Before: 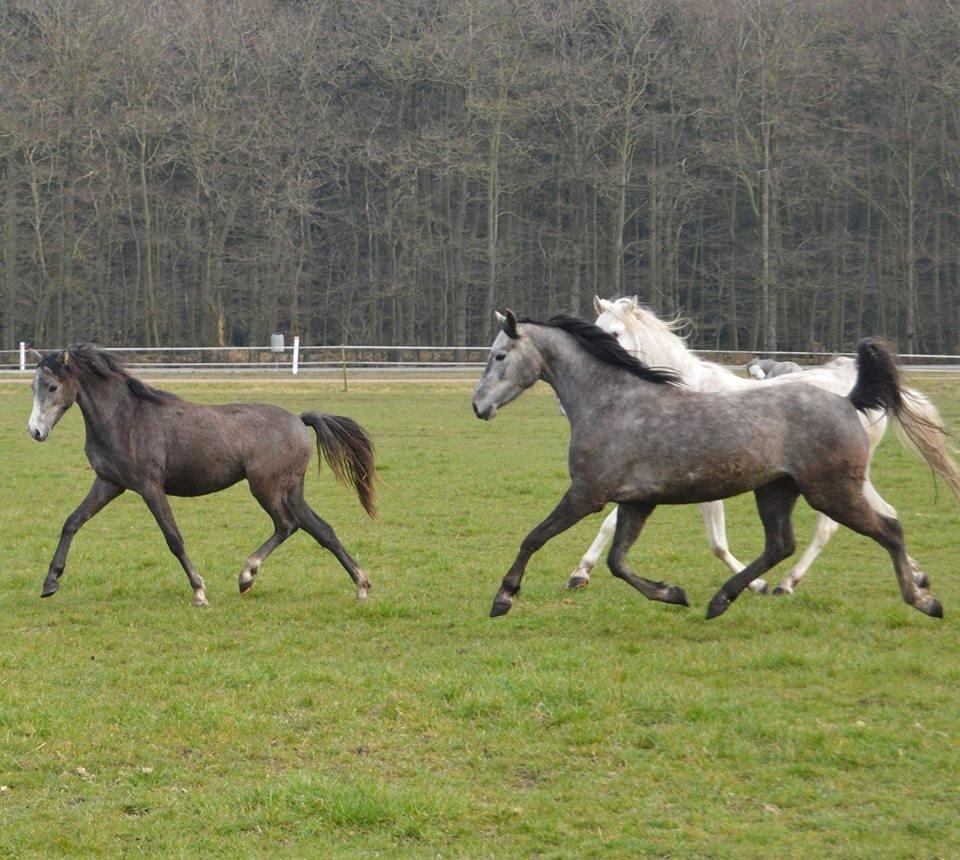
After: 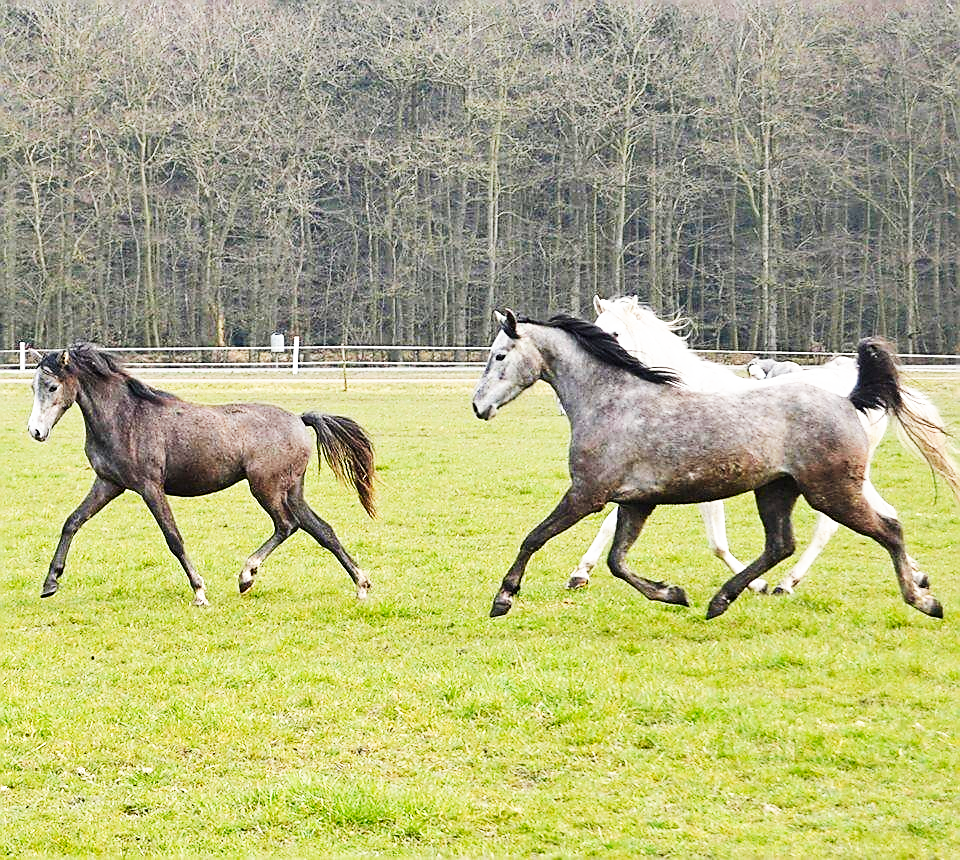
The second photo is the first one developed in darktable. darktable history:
base curve: curves: ch0 [(0, 0) (0.007, 0.004) (0.027, 0.03) (0.046, 0.07) (0.207, 0.54) (0.442, 0.872) (0.673, 0.972) (1, 1)], preserve colors none
sharpen: radius 1.4, amount 1.25, threshold 0.7
